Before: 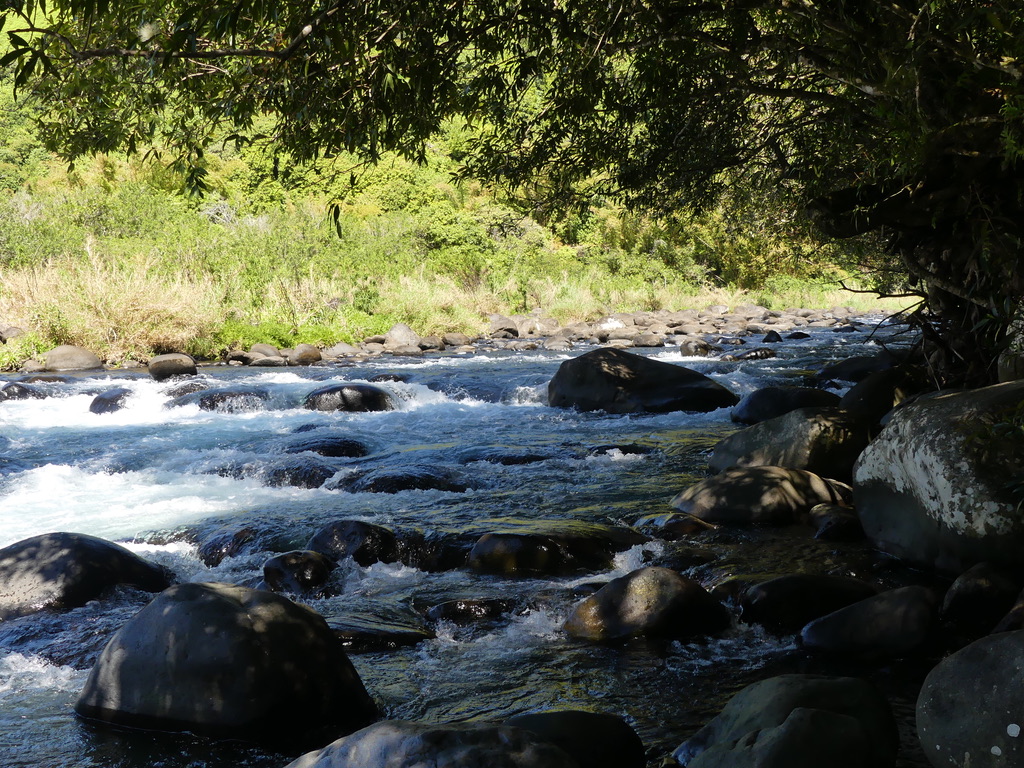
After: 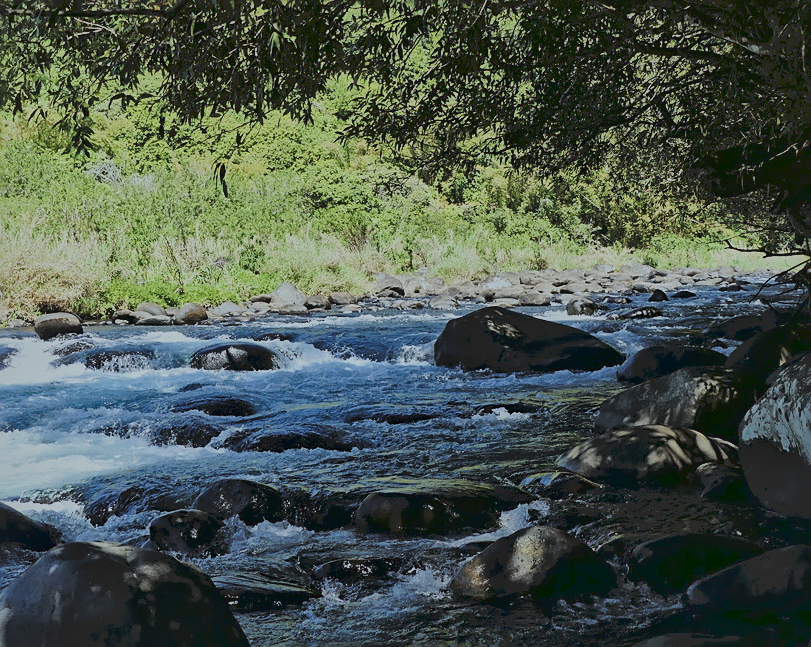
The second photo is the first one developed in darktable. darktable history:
filmic rgb: black relative exposure -6.15 EV, white relative exposure 6.96 EV, hardness 2.23, color science v6 (2022)
sharpen: on, module defaults
local contrast: mode bilateral grid, contrast 20, coarseness 19, detail 163%, midtone range 0.2
crop: left 11.225%, top 5.381%, right 9.565%, bottom 10.314%
tone curve: curves: ch0 [(0, 0) (0.003, 0.149) (0.011, 0.152) (0.025, 0.154) (0.044, 0.164) (0.069, 0.179) (0.1, 0.194) (0.136, 0.211) (0.177, 0.232) (0.224, 0.258) (0.277, 0.289) (0.335, 0.326) (0.399, 0.371) (0.468, 0.438) (0.543, 0.504) (0.623, 0.569) (0.709, 0.642) (0.801, 0.716) (0.898, 0.775) (1, 1)], preserve colors none
color calibration: illuminant F (fluorescent), F source F9 (Cool White Deluxe 4150 K) – high CRI, x 0.374, y 0.373, temperature 4158.34 K
